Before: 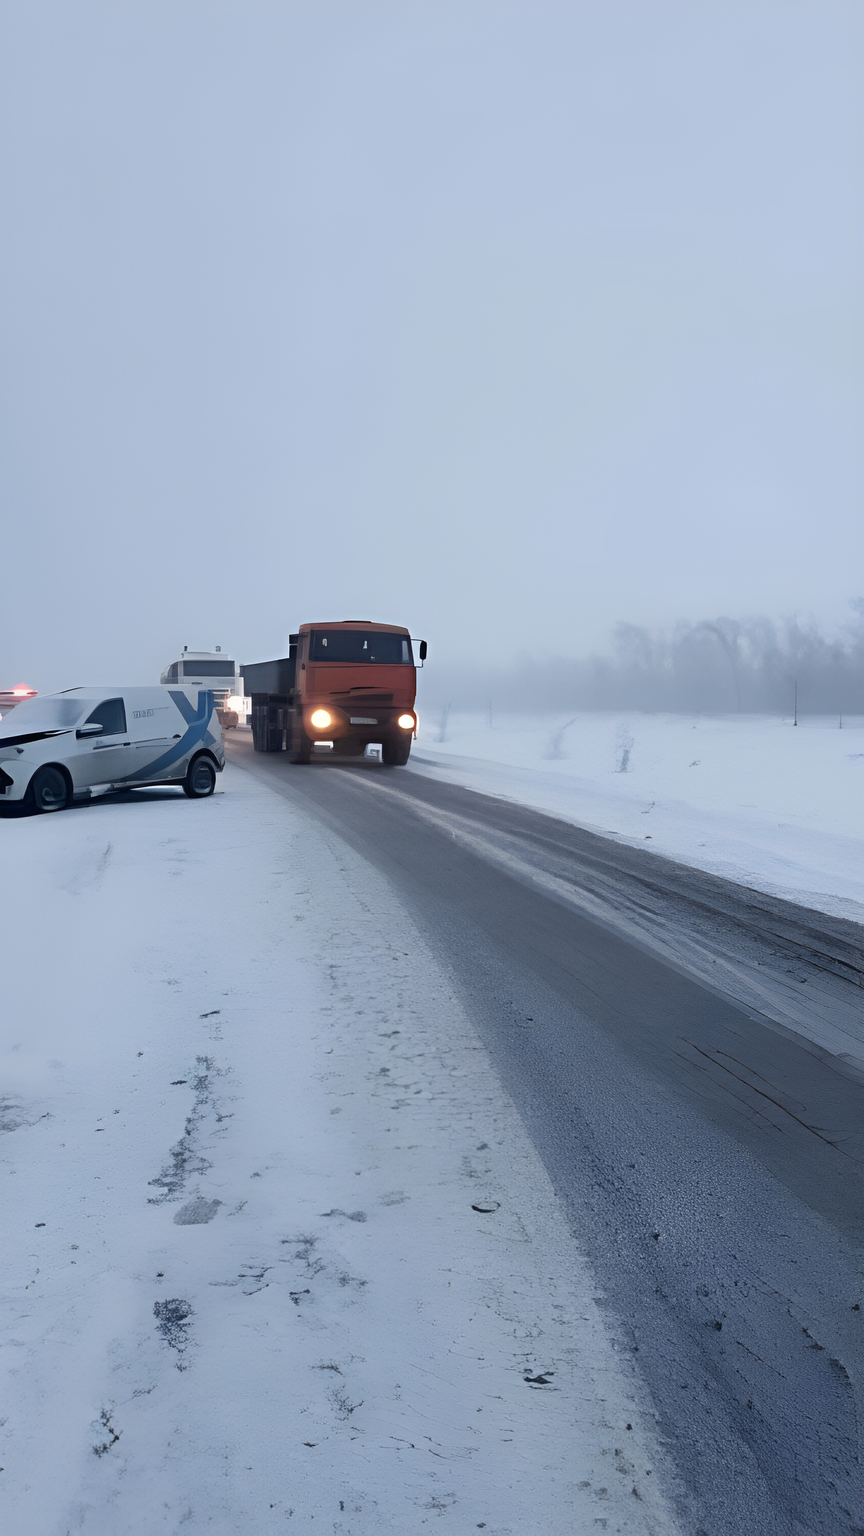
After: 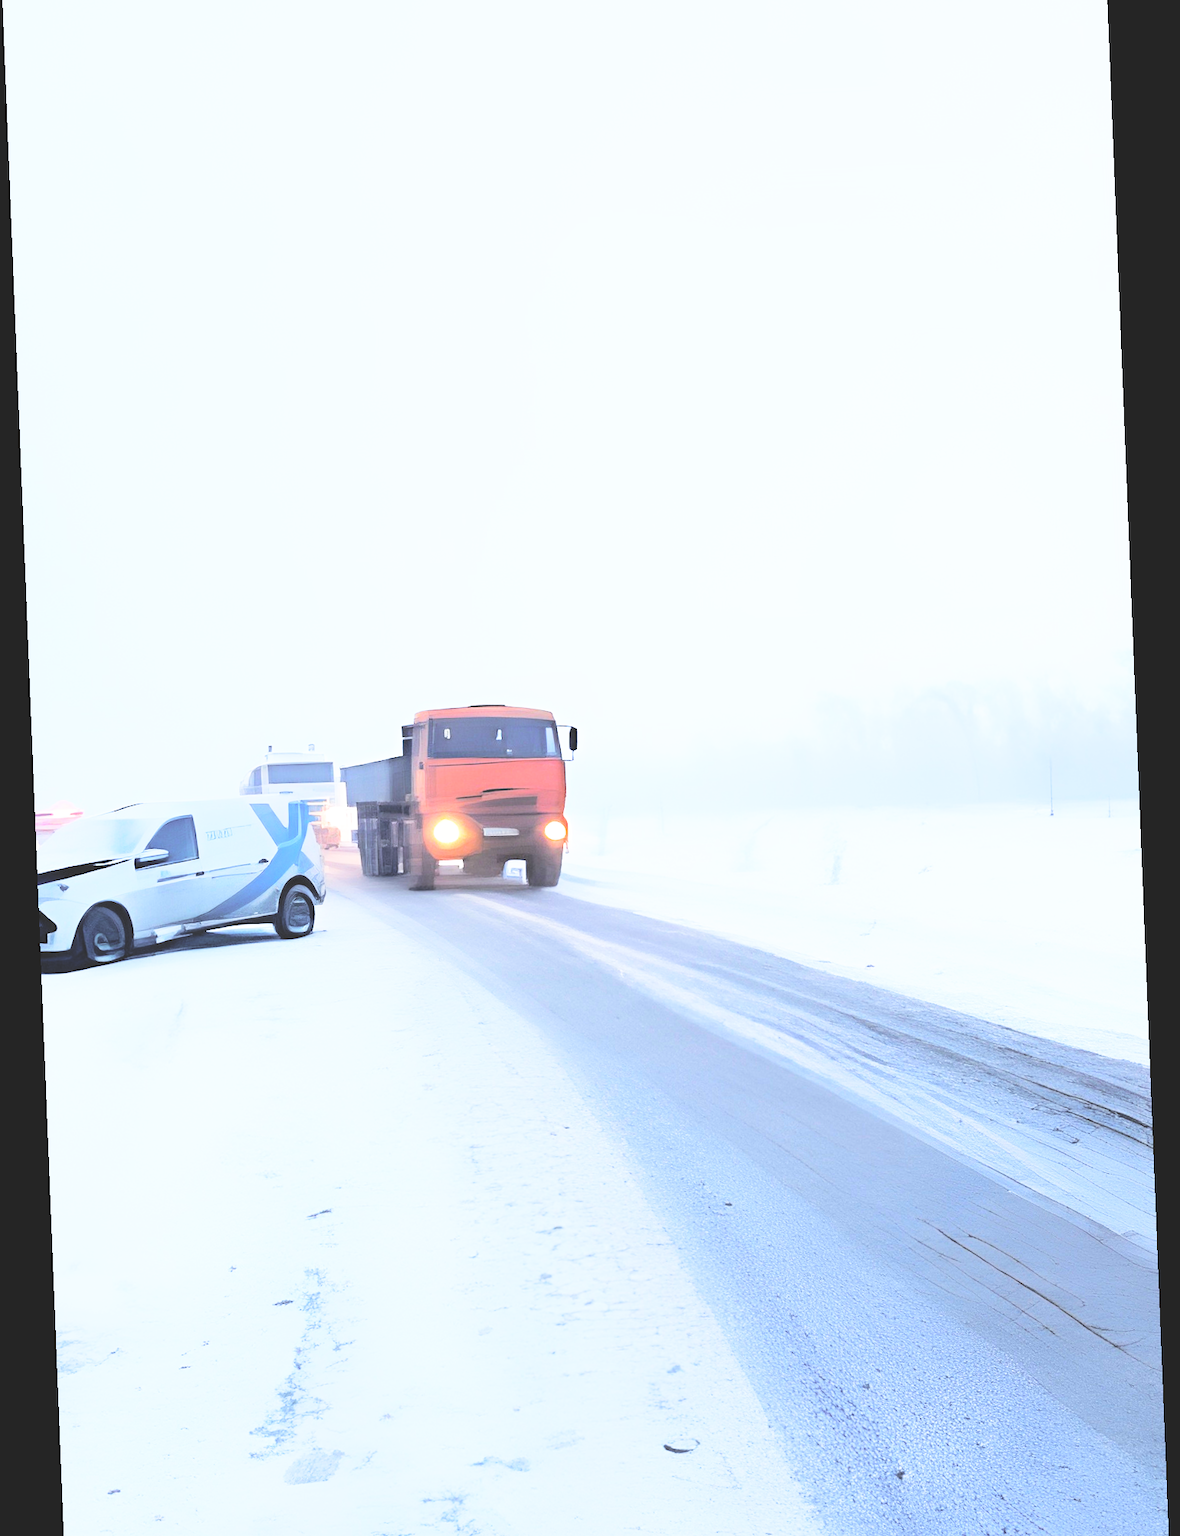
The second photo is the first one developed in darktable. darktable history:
crop: top 5.667%, bottom 17.637%
color balance rgb: perceptual saturation grading › global saturation 10%, global vibrance 10%
contrast brightness saturation: brightness 1
base curve: curves: ch0 [(0, 0) (0.007, 0.004) (0.027, 0.03) (0.046, 0.07) (0.207, 0.54) (0.442, 0.872) (0.673, 0.972) (1, 1)], preserve colors none
rotate and perspective: rotation -2.29°, automatic cropping off
